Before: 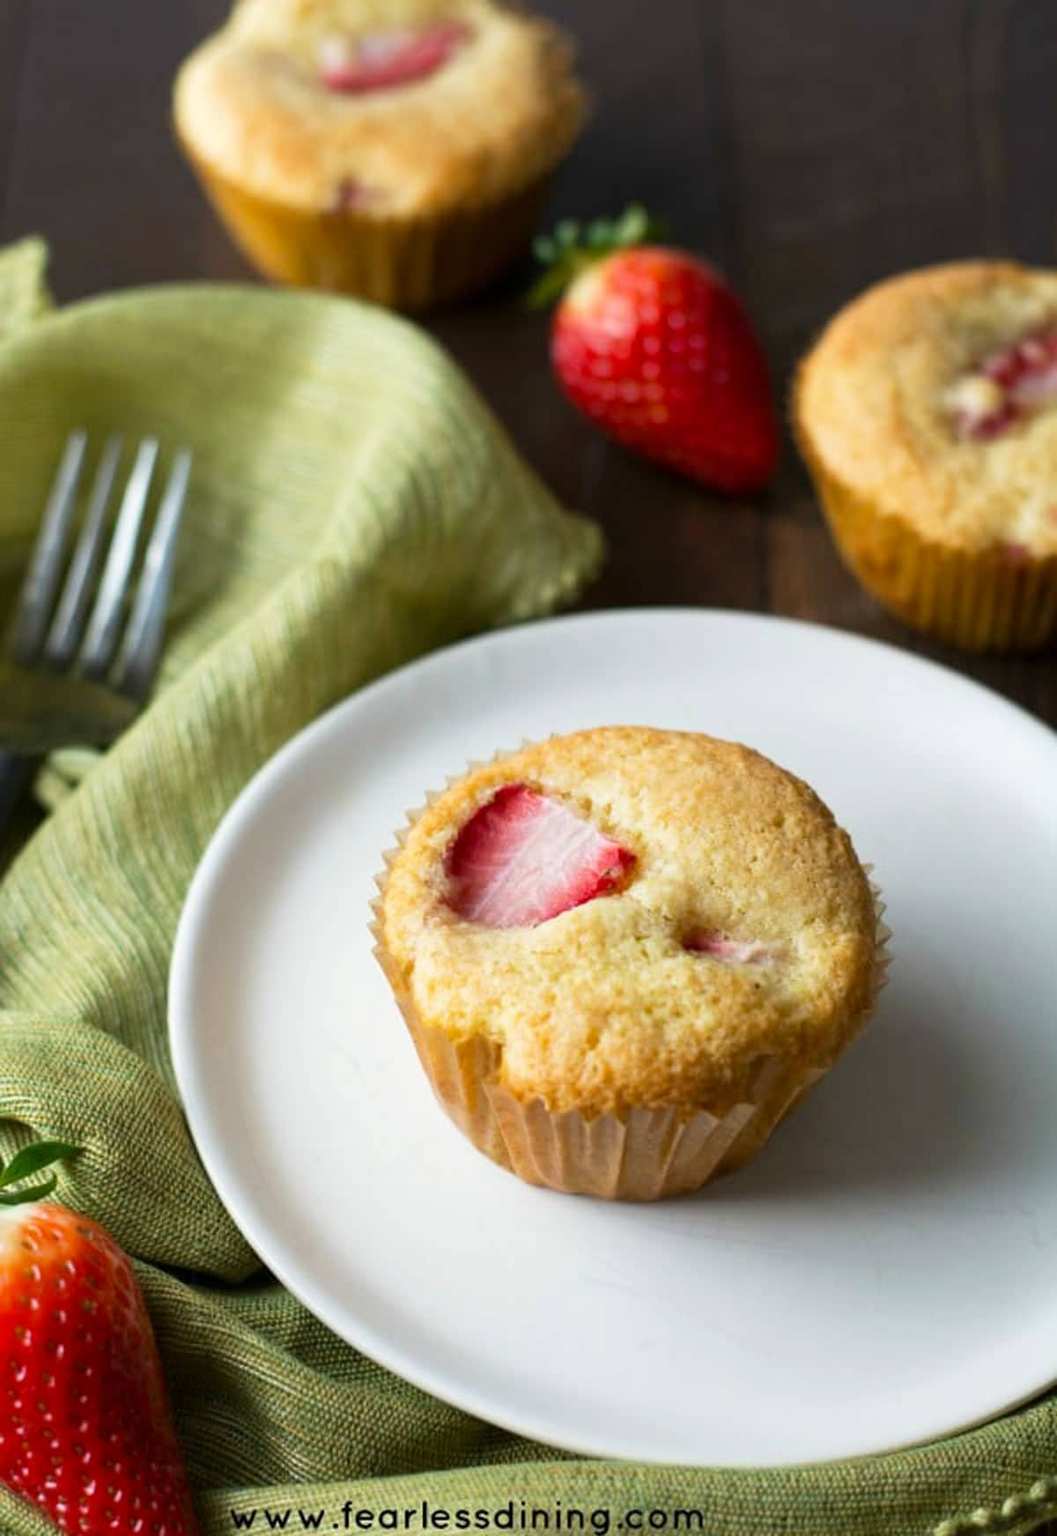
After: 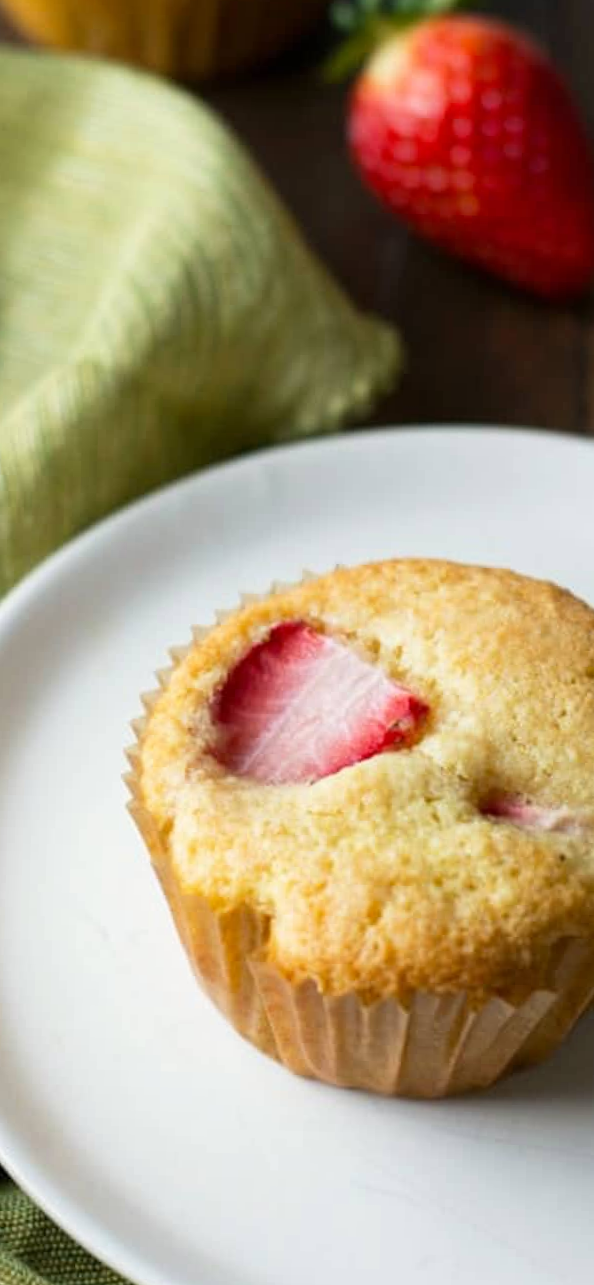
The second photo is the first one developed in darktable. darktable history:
crop and rotate: angle 0.02°, left 24.353%, top 13.219%, right 26.156%, bottom 8.224%
rotate and perspective: rotation 1.57°, crop left 0.018, crop right 0.982, crop top 0.039, crop bottom 0.961
exposure: exposure 0 EV, compensate highlight preservation false
